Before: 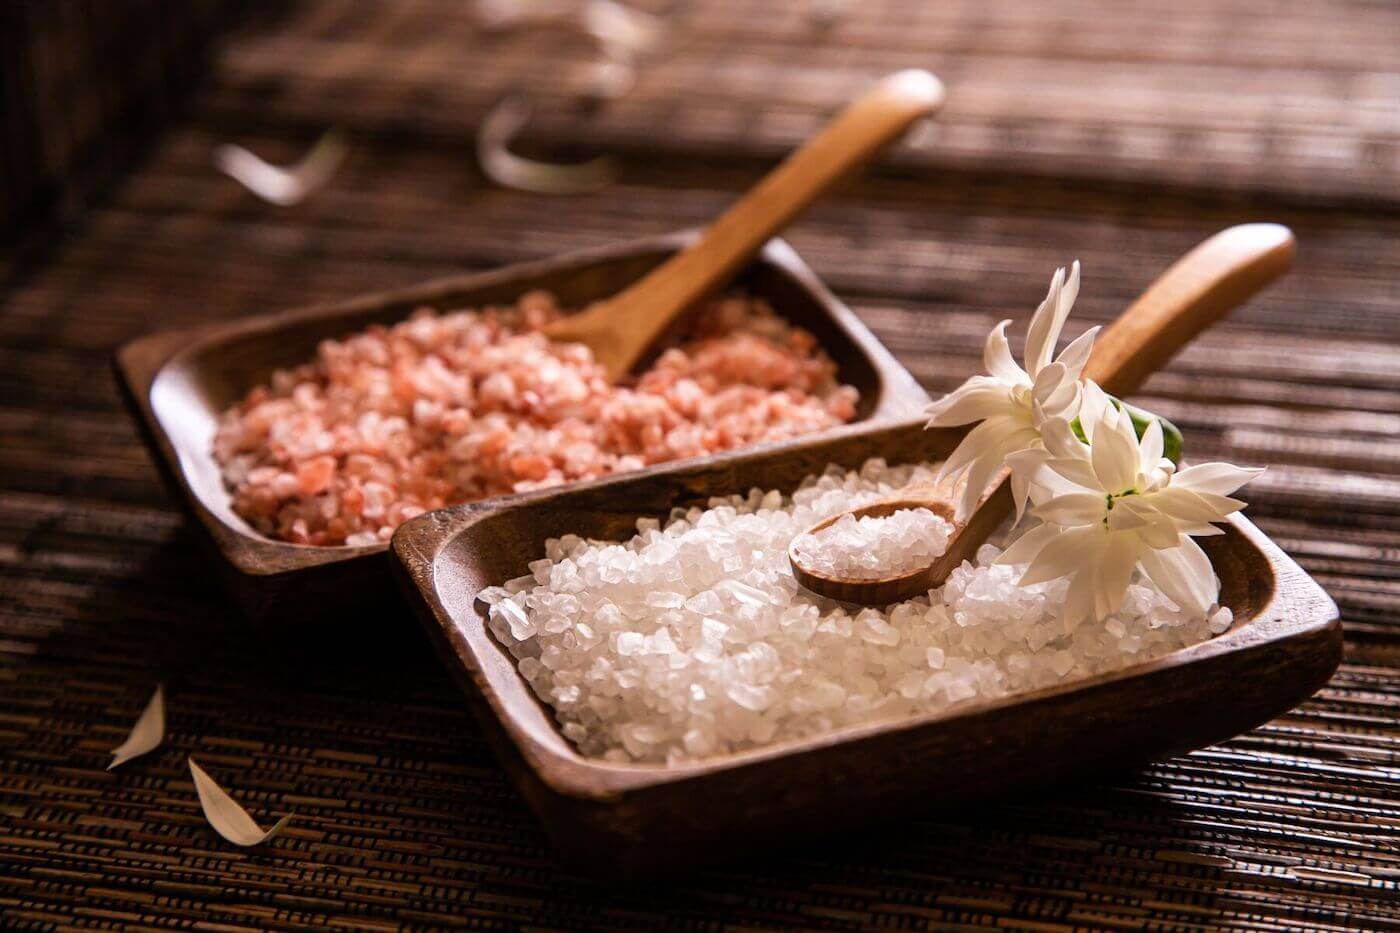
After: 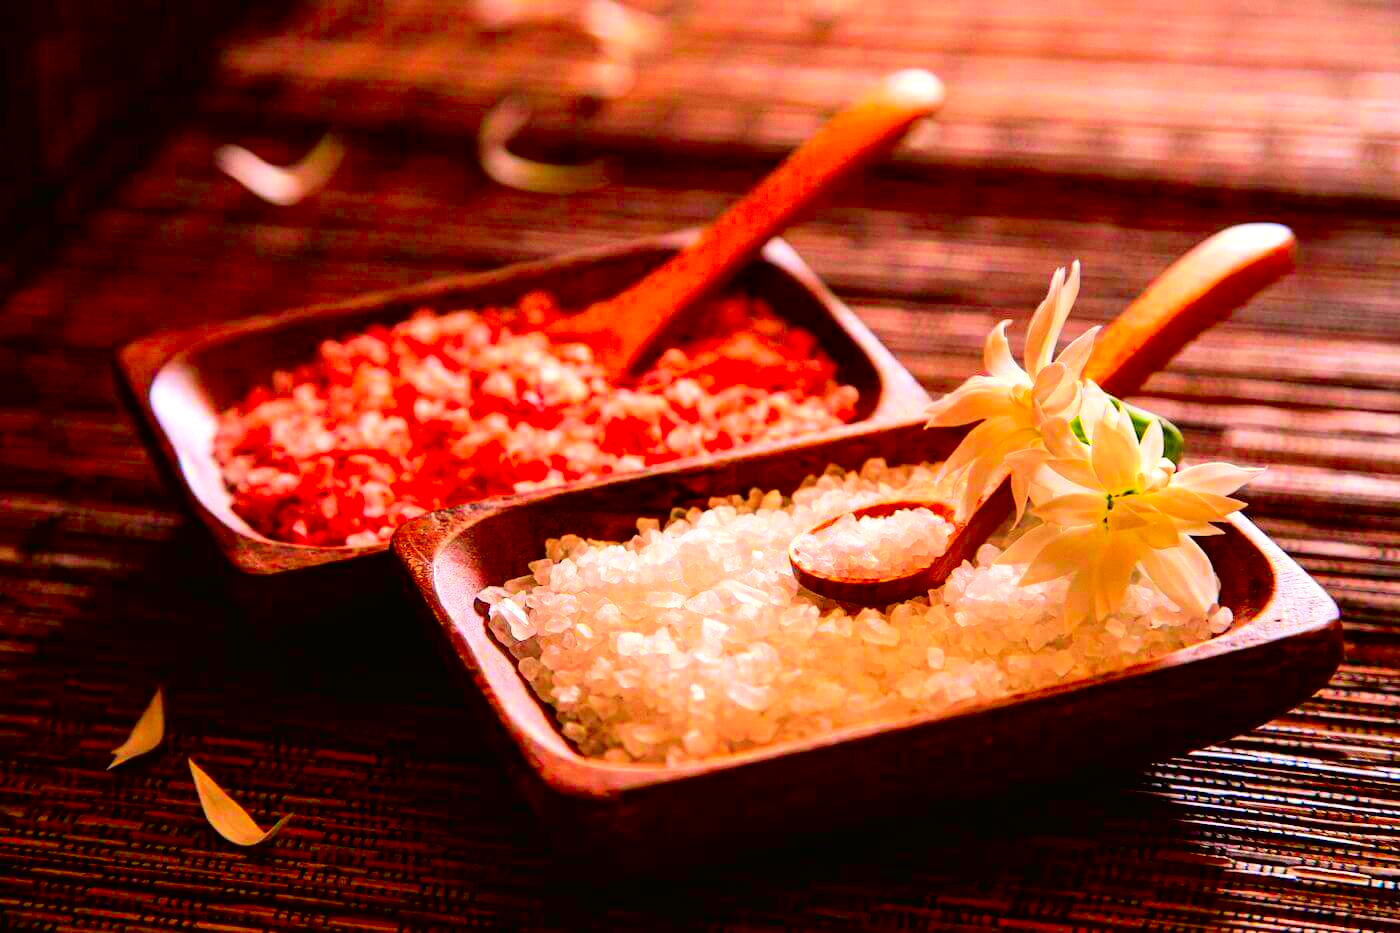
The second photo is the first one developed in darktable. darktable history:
tone curve: curves: ch0 [(0, 0.01) (0.052, 0.045) (0.136, 0.133) (0.29, 0.332) (0.453, 0.531) (0.676, 0.751) (0.89, 0.919) (1, 1)]; ch1 [(0, 0) (0.094, 0.081) (0.285, 0.299) (0.385, 0.403) (0.446, 0.443) (0.502, 0.5) (0.544, 0.552) (0.589, 0.612) (0.722, 0.728) (1, 1)]; ch2 [(0, 0) (0.257, 0.217) (0.43, 0.421) (0.498, 0.507) (0.531, 0.544) (0.56, 0.579) (0.625, 0.642) (1, 1)], color space Lab, independent channels, preserve colors none
color correction: saturation 2.15
grain: coarseness 0.09 ISO, strength 10%
exposure: black level correction 0.007, exposure 0.159 EV, compensate highlight preservation false
